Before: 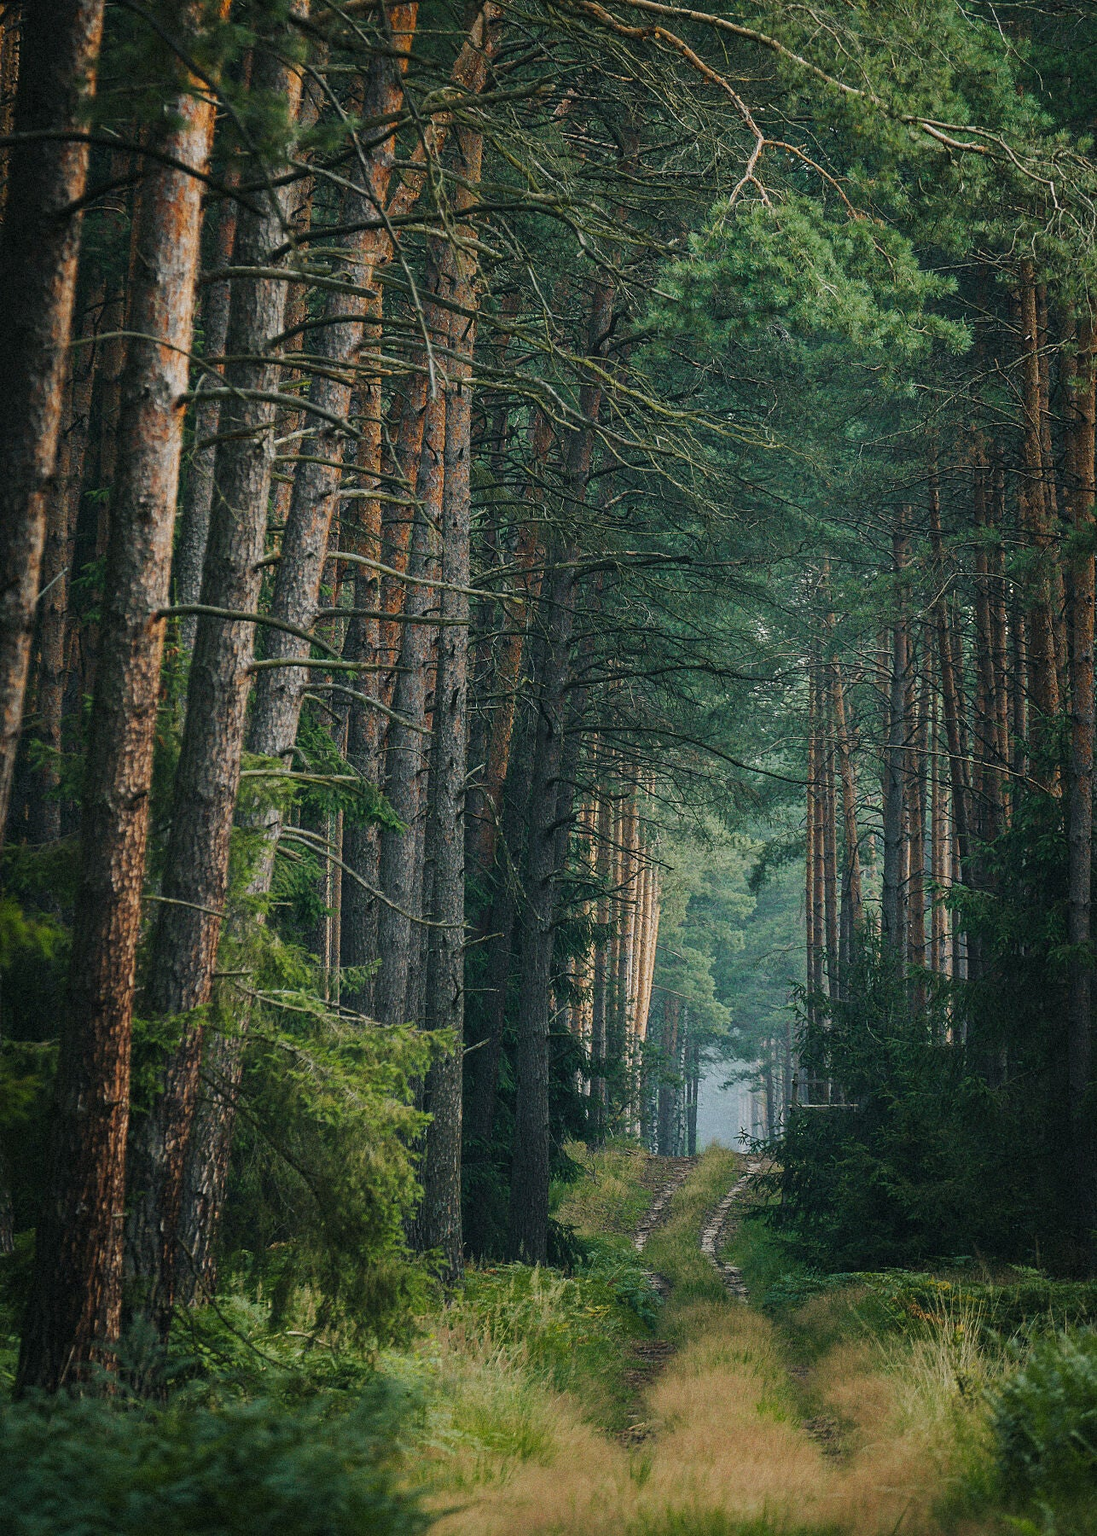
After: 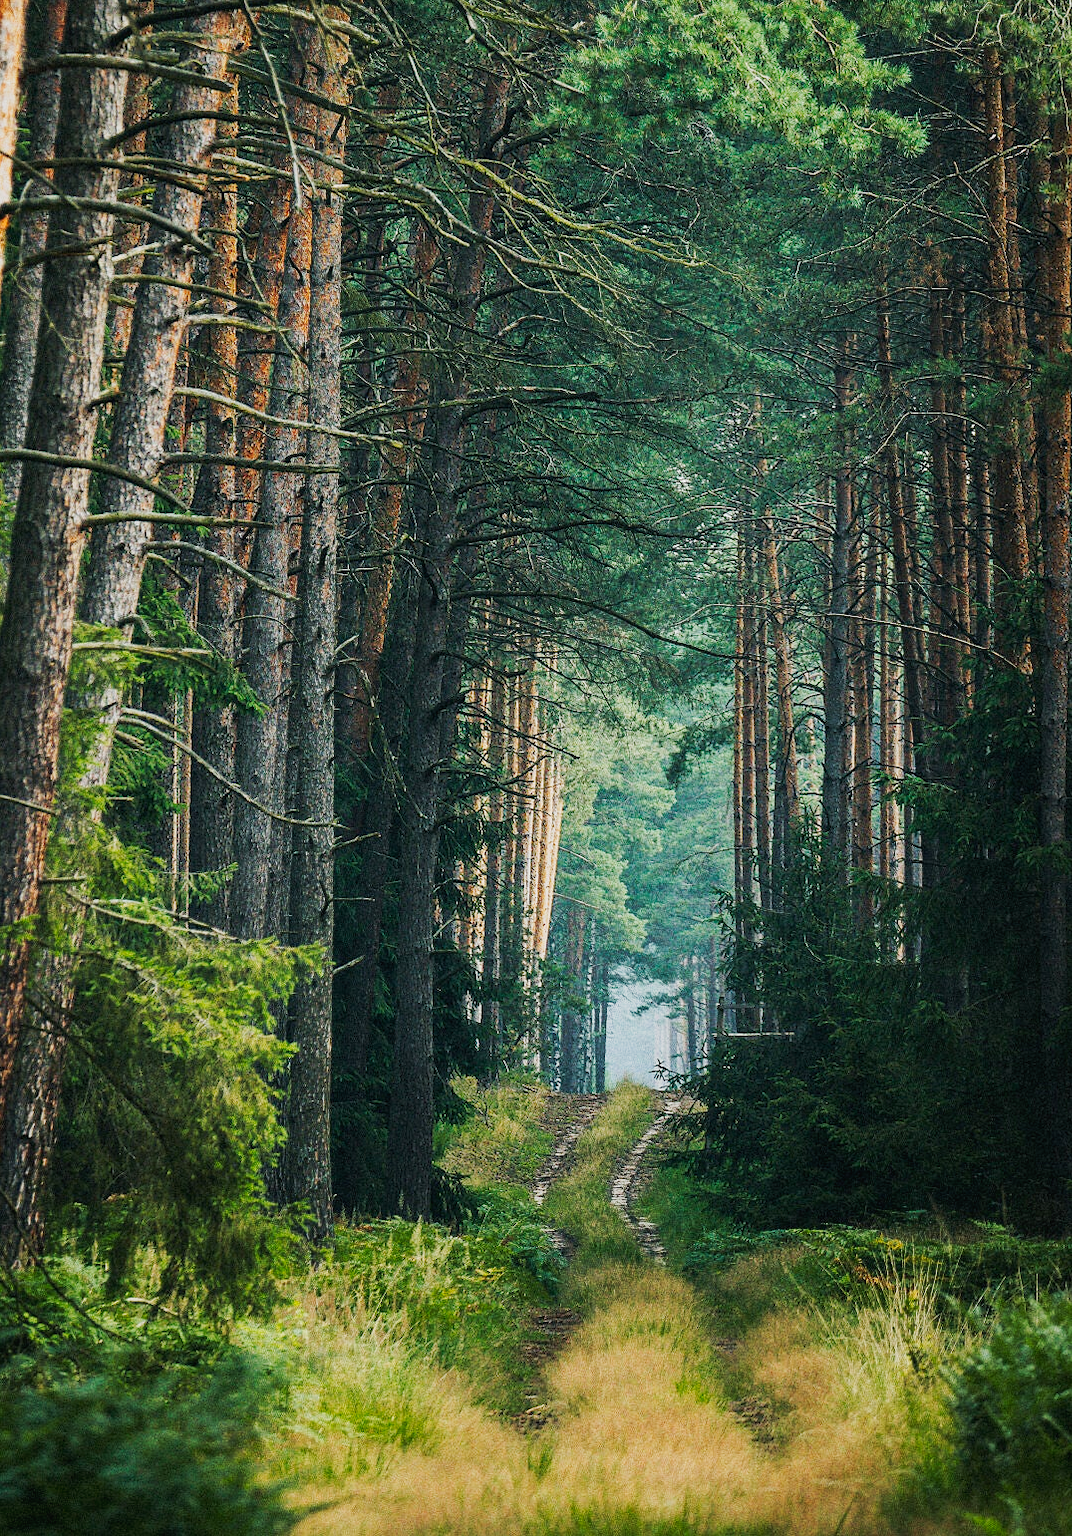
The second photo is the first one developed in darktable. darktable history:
crop: left 16.298%, top 14.386%
tone curve: curves: ch0 [(0, 0.015) (0.037, 0.022) (0.131, 0.116) (0.316, 0.345) (0.49, 0.615) (0.677, 0.82) (0.813, 0.891) (1, 0.955)]; ch1 [(0, 0) (0.366, 0.367) (0.475, 0.462) (0.494, 0.496) (0.504, 0.497) (0.554, 0.571) (0.618, 0.668) (1, 1)]; ch2 [(0, 0) (0.333, 0.346) (0.375, 0.375) (0.435, 0.424) (0.476, 0.492) (0.502, 0.499) (0.525, 0.522) (0.558, 0.575) (0.614, 0.656) (1, 1)], preserve colors none
